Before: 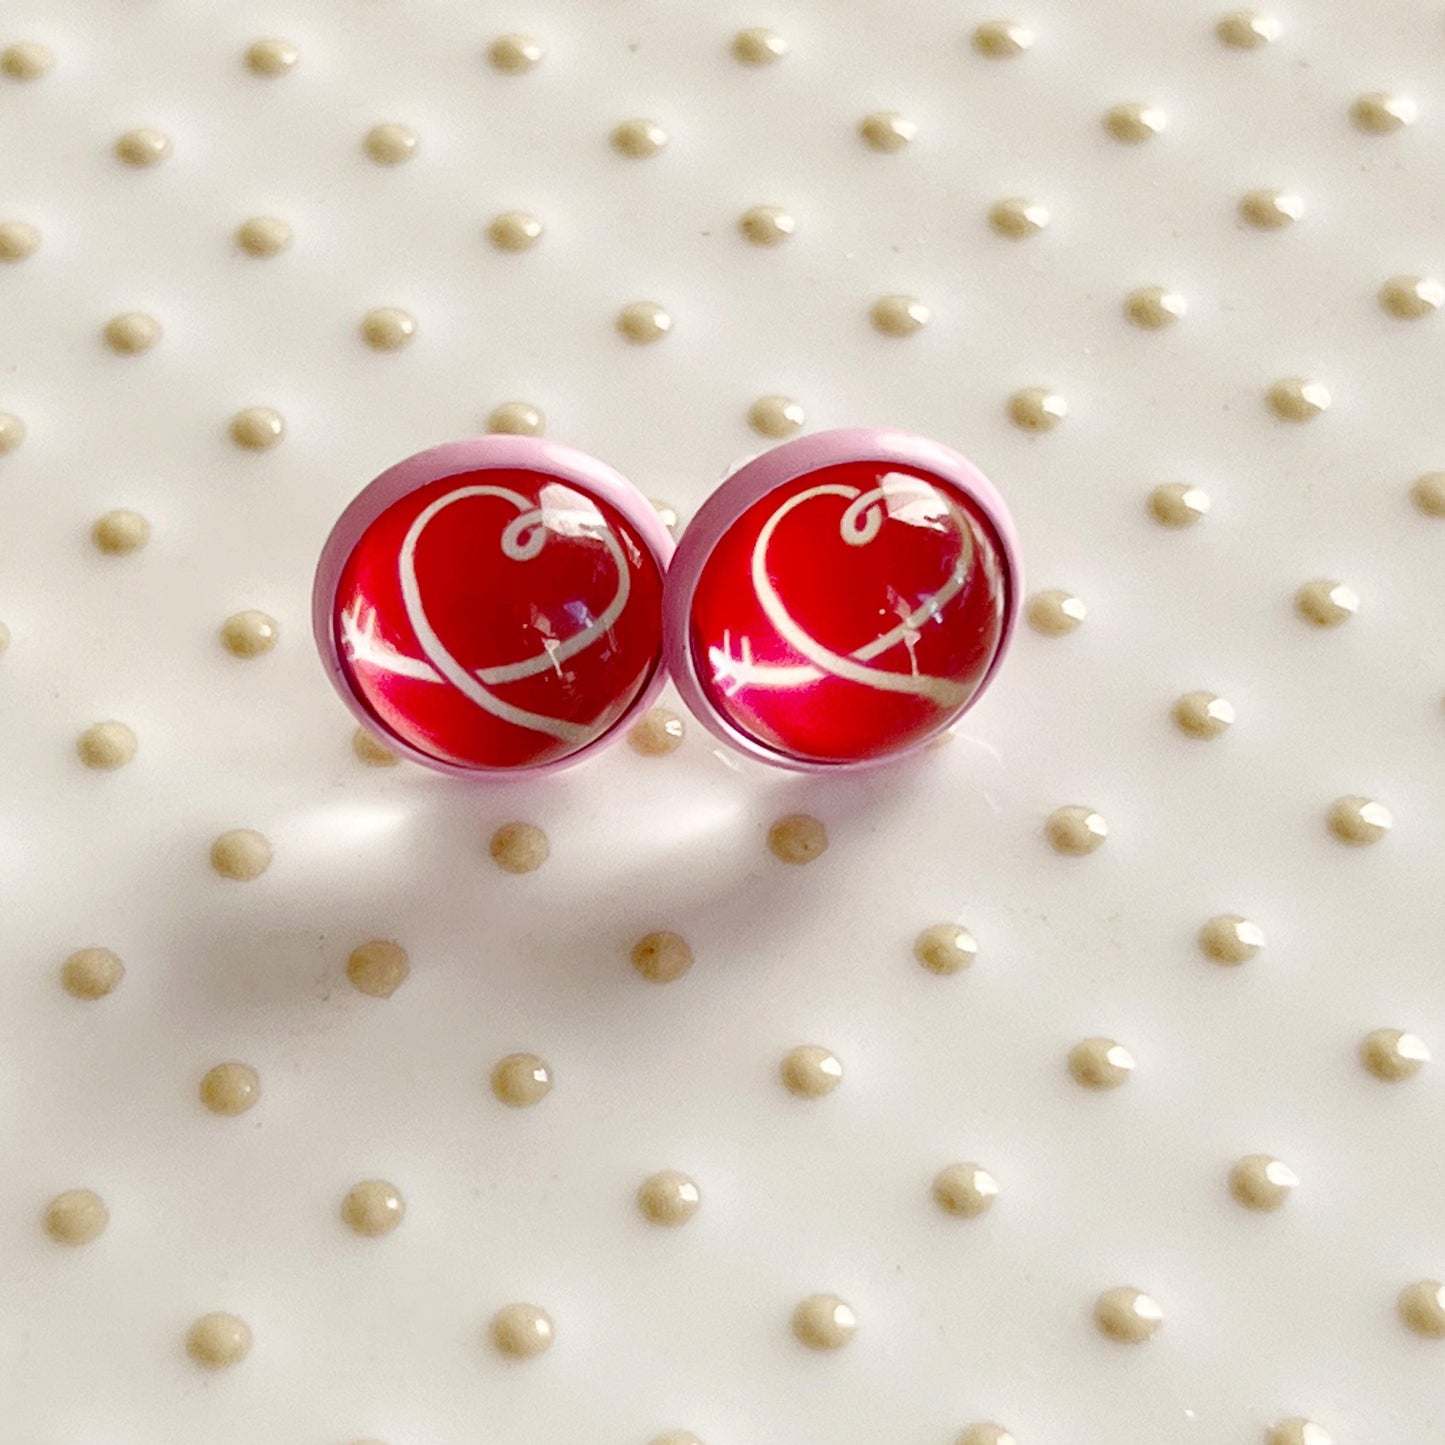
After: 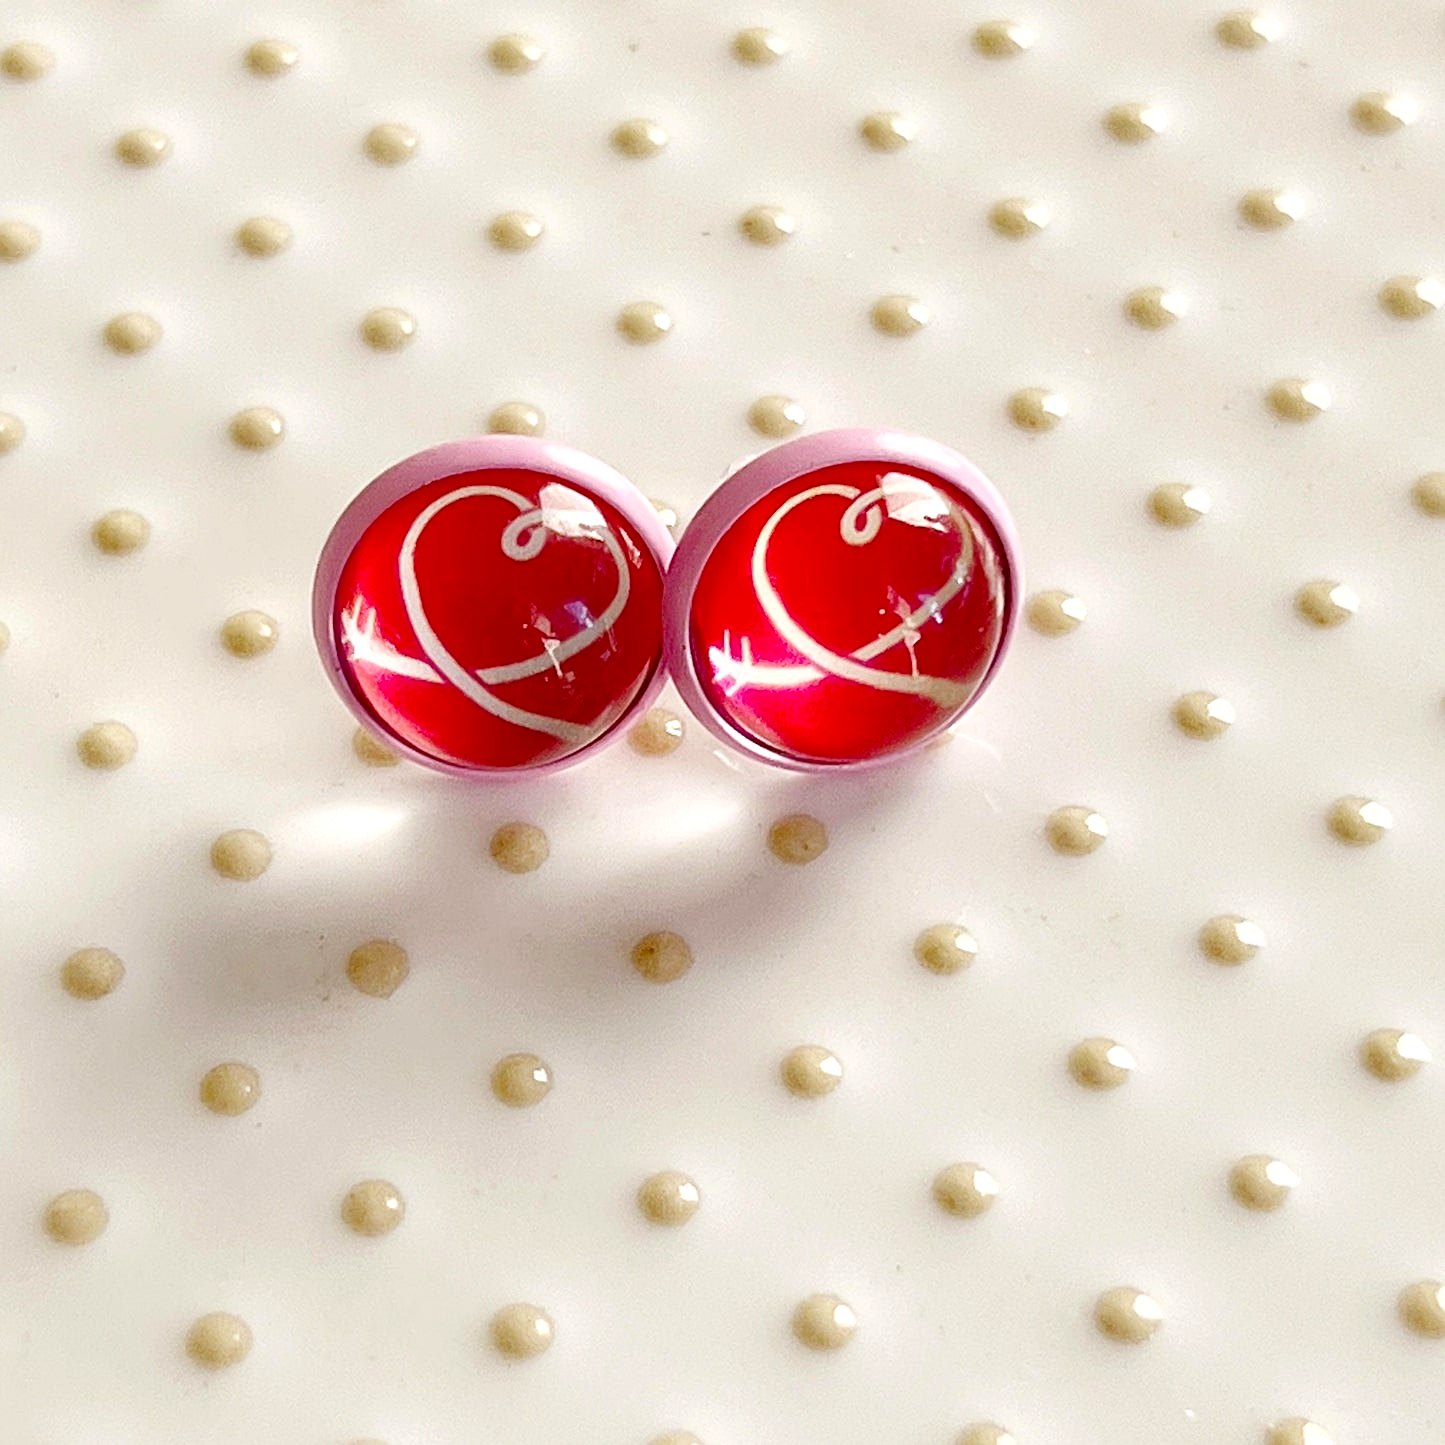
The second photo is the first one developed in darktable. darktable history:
exposure: exposure 0.161 EV, compensate highlight preservation false
contrast brightness saturation: saturation 0.1
sharpen: on, module defaults
